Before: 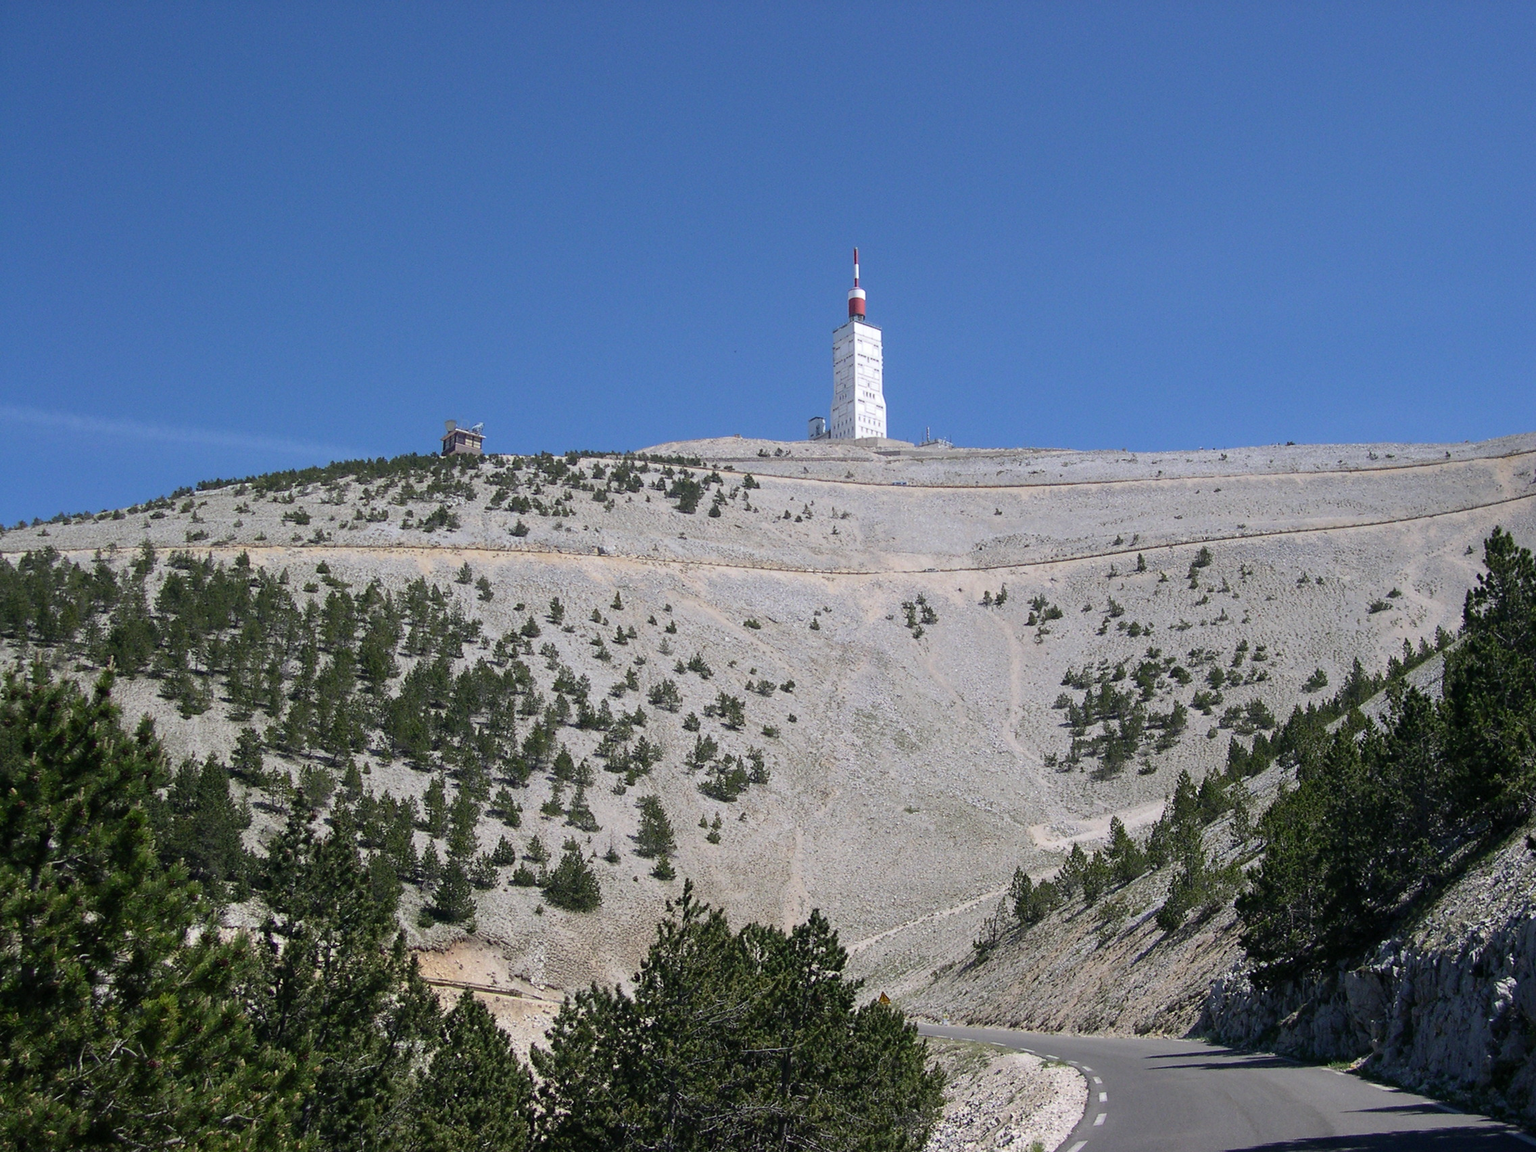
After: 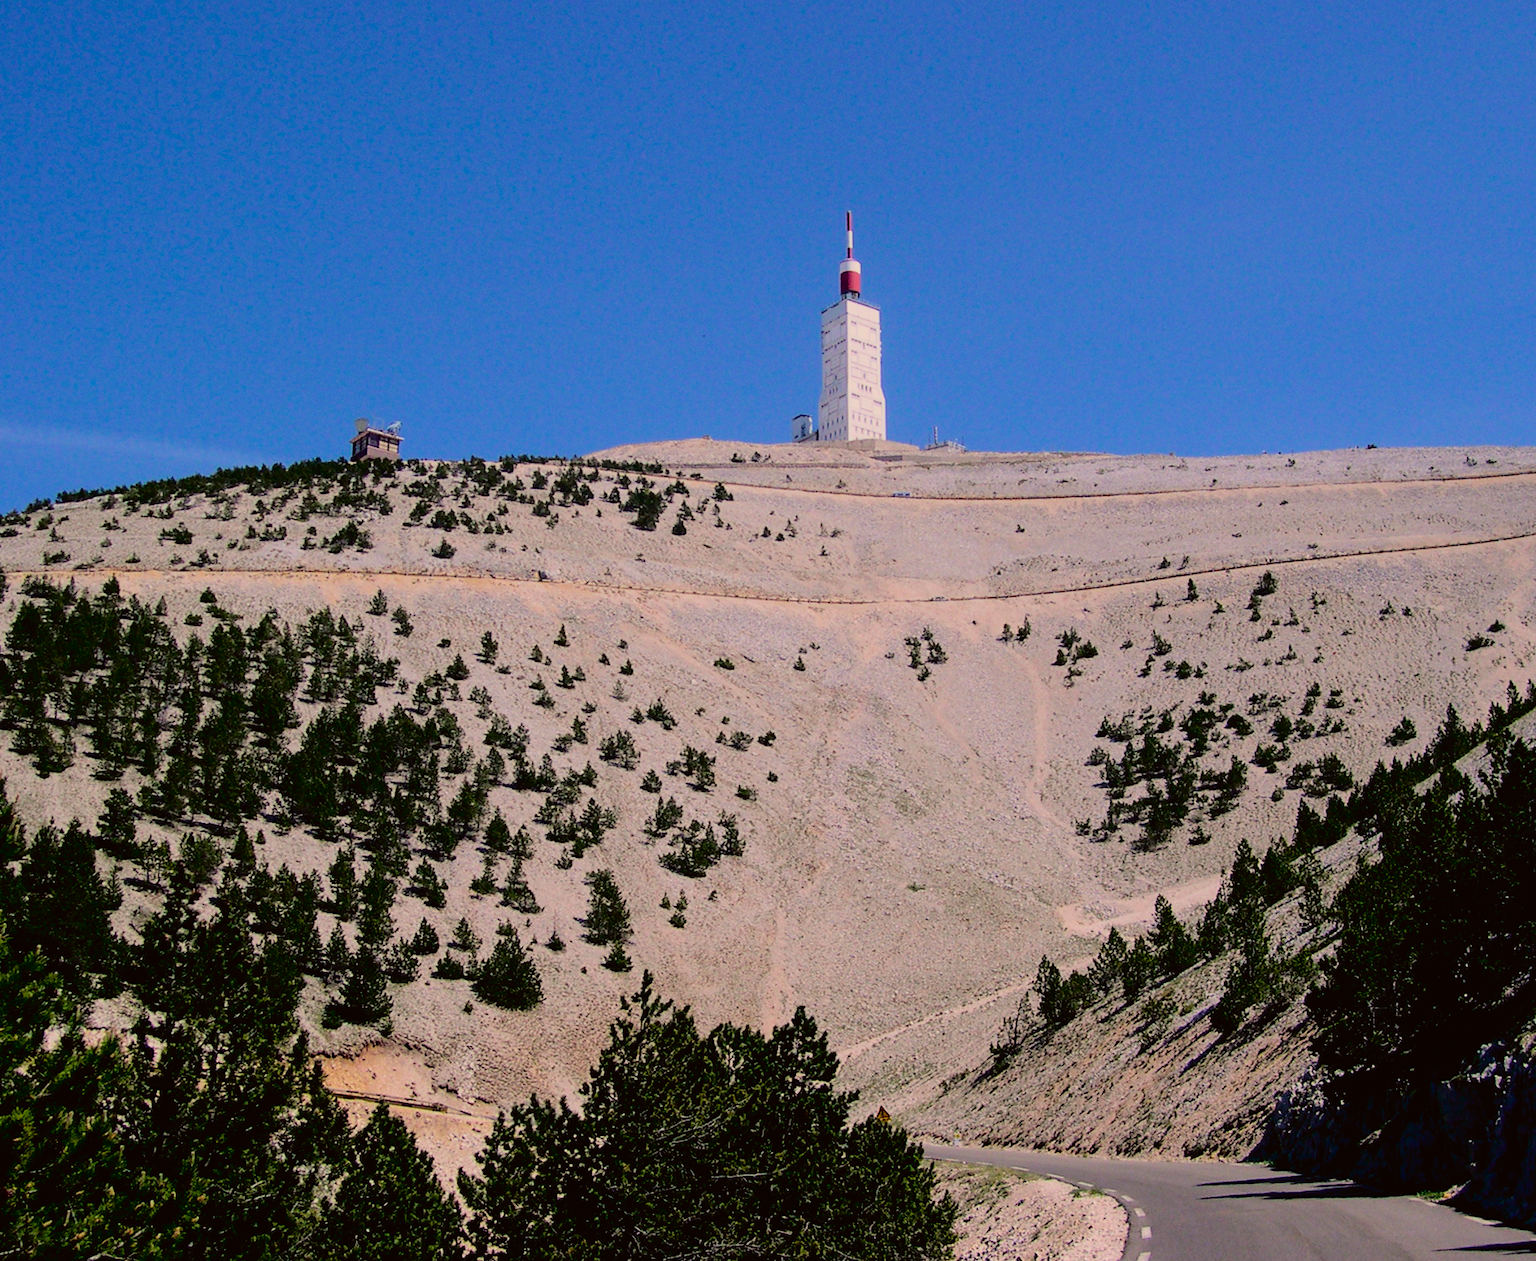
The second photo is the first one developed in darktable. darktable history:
crop: left 9.795%, top 6.293%, right 7.047%, bottom 2.624%
tone curve: curves: ch0 [(0, 0.013) (0.181, 0.074) (0.337, 0.304) (0.498, 0.485) (0.78, 0.742) (0.993, 0.954)]; ch1 [(0, 0) (0.294, 0.184) (0.359, 0.34) (0.362, 0.35) (0.43, 0.41) (0.469, 0.463) (0.495, 0.502) (0.54, 0.563) (0.612, 0.641) (1, 1)]; ch2 [(0, 0) (0.44, 0.437) (0.495, 0.502) (0.524, 0.534) (0.557, 0.56) (0.634, 0.654) (0.728, 0.722) (1, 1)], color space Lab, independent channels, preserve colors none
color balance rgb: highlights gain › chroma 2.983%, highlights gain › hue 60.26°, perceptual saturation grading › global saturation 35.076%, perceptual saturation grading › highlights -29.969%, perceptual saturation grading › shadows 34.518%, global vibrance 20%
filmic rgb: black relative exposure -5.07 EV, white relative exposure 3.97 EV, hardness 2.88, contrast 1.297, highlights saturation mix -8.71%, color science v6 (2022)
